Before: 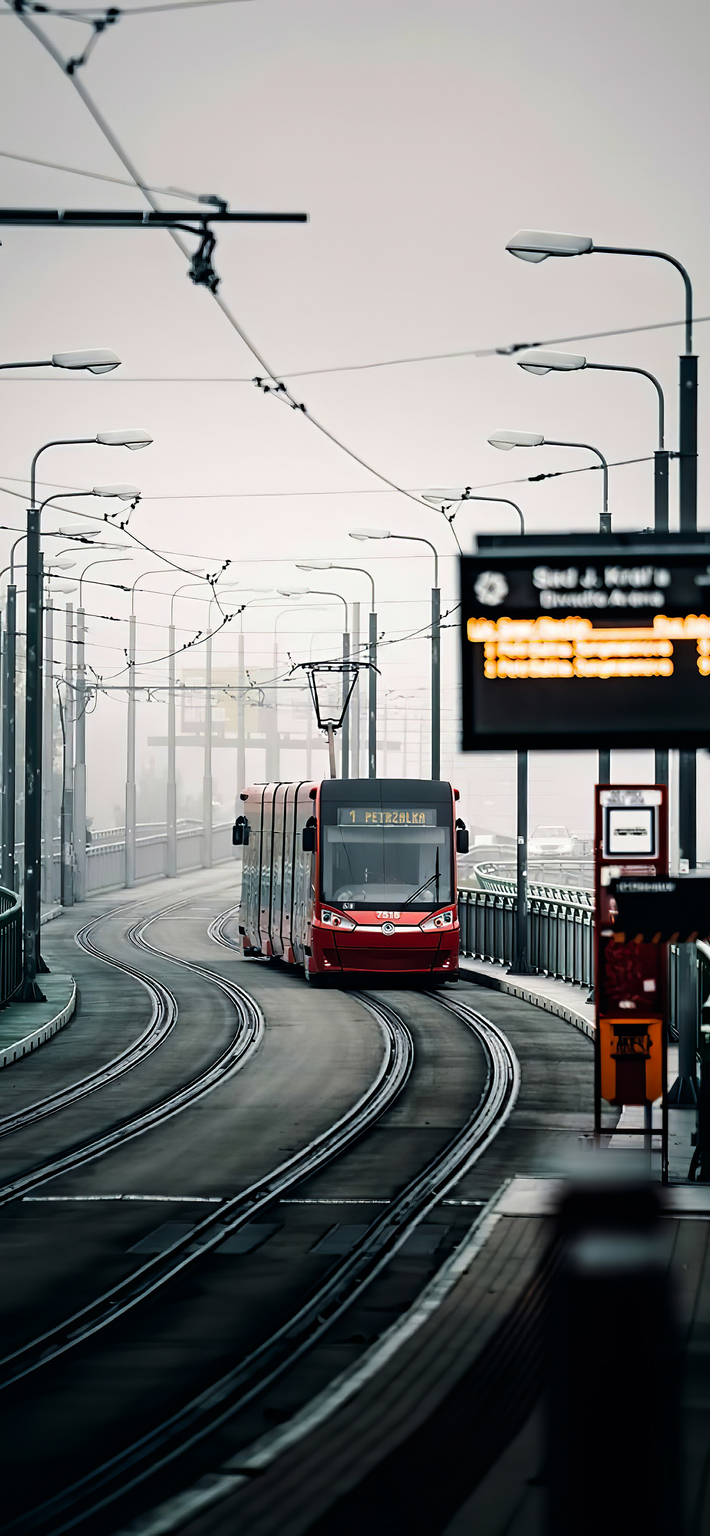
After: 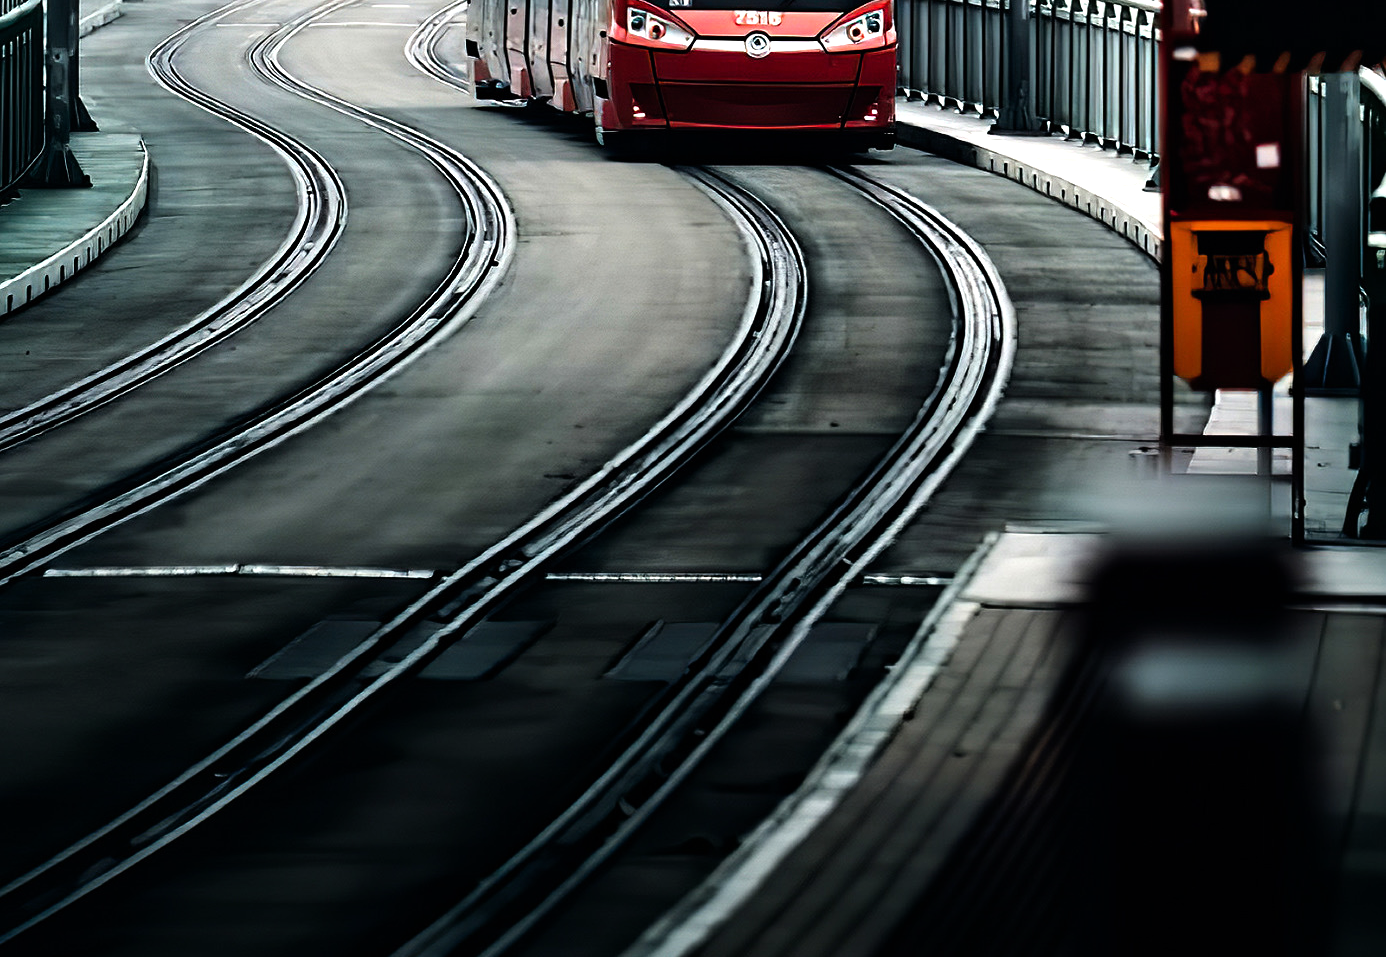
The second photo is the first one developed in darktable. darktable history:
crop and rotate: top 59.013%, bottom 9.072%
tone equalizer: -8 EV -0.751 EV, -7 EV -0.703 EV, -6 EV -0.567 EV, -5 EV -0.365 EV, -3 EV 0.381 EV, -2 EV 0.6 EV, -1 EV 0.687 EV, +0 EV 0.761 EV, smoothing 1
